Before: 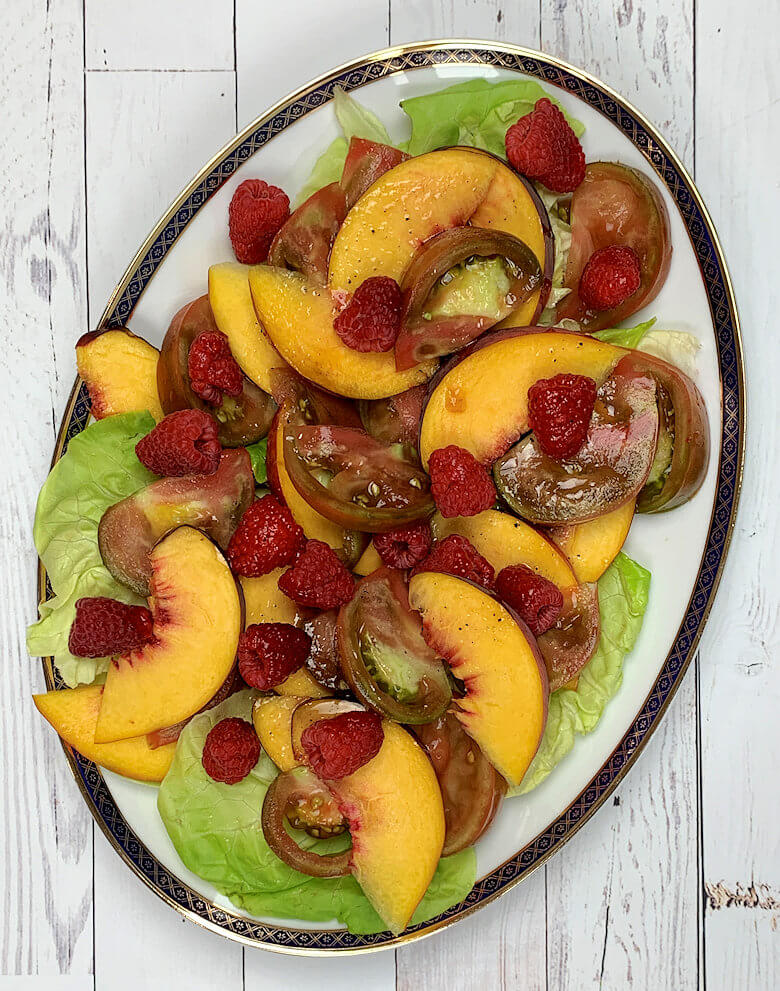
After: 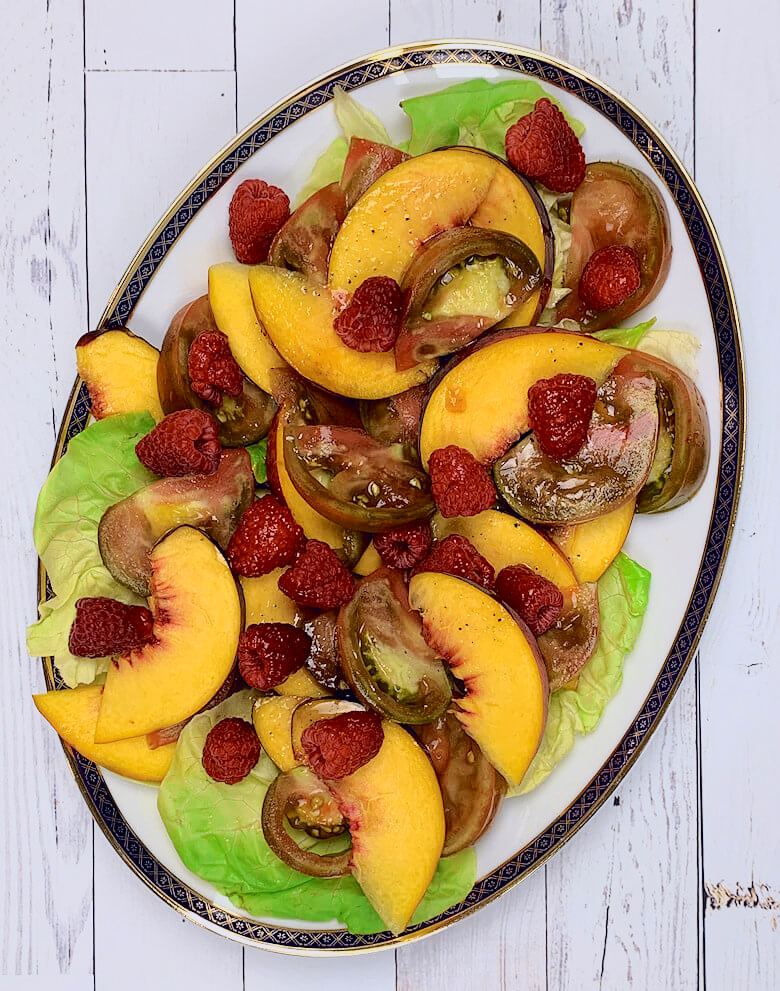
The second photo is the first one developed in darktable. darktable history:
tone curve: curves: ch0 [(0.003, 0.003) (0.104, 0.069) (0.236, 0.218) (0.401, 0.443) (0.495, 0.55) (0.625, 0.67) (0.819, 0.841) (0.96, 0.899)]; ch1 [(0, 0) (0.161, 0.092) (0.37, 0.302) (0.424, 0.402) (0.45, 0.466) (0.495, 0.506) (0.573, 0.571) (0.638, 0.641) (0.751, 0.741) (1, 1)]; ch2 [(0, 0) (0.352, 0.403) (0.466, 0.443) (0.524, 0.501) (0.56, 0.556) (1, 1)], color space Lab, independent channels, preserve colors none
